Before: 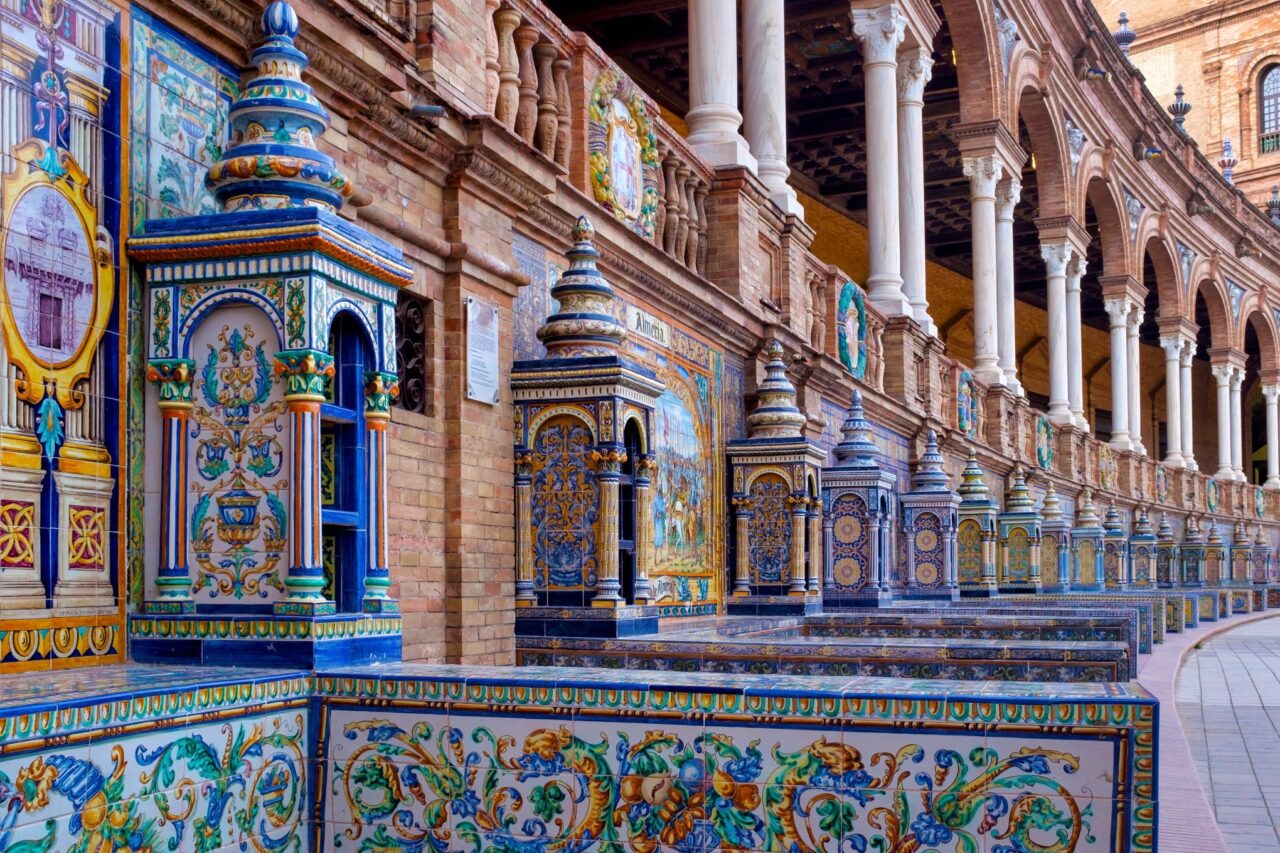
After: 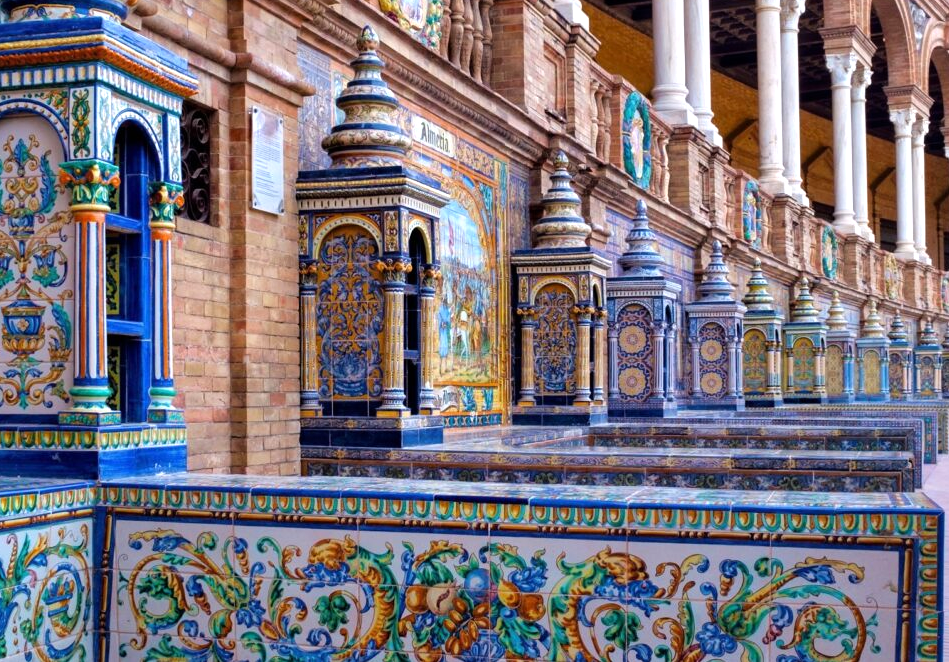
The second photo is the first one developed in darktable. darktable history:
crop: left 16.831%, top 22.38%, right 9.005%
shadows and highlights: shadows 36.66, highlights -27.11, soften with gaussian
tone equalizer: -8 EV -0.452 EV, -7 EV -0.403 EV, -6 EV -0.299 EV, -5 EV -0.205 EV, -3 EV 0.229 EV, -2 EV 0.35 EV, -1 EV 0.386 EV, +0 EV 0.404 EV
